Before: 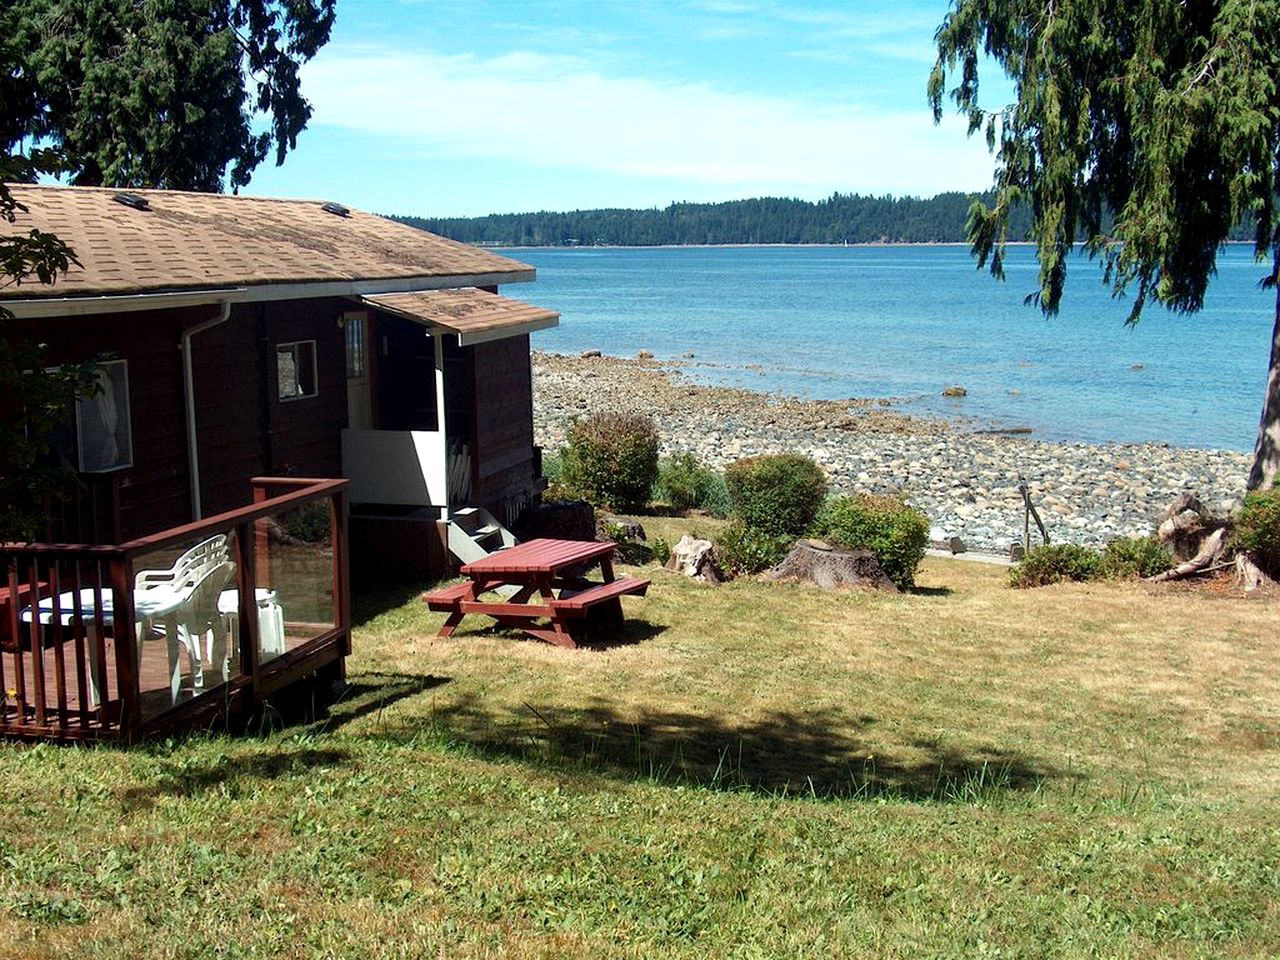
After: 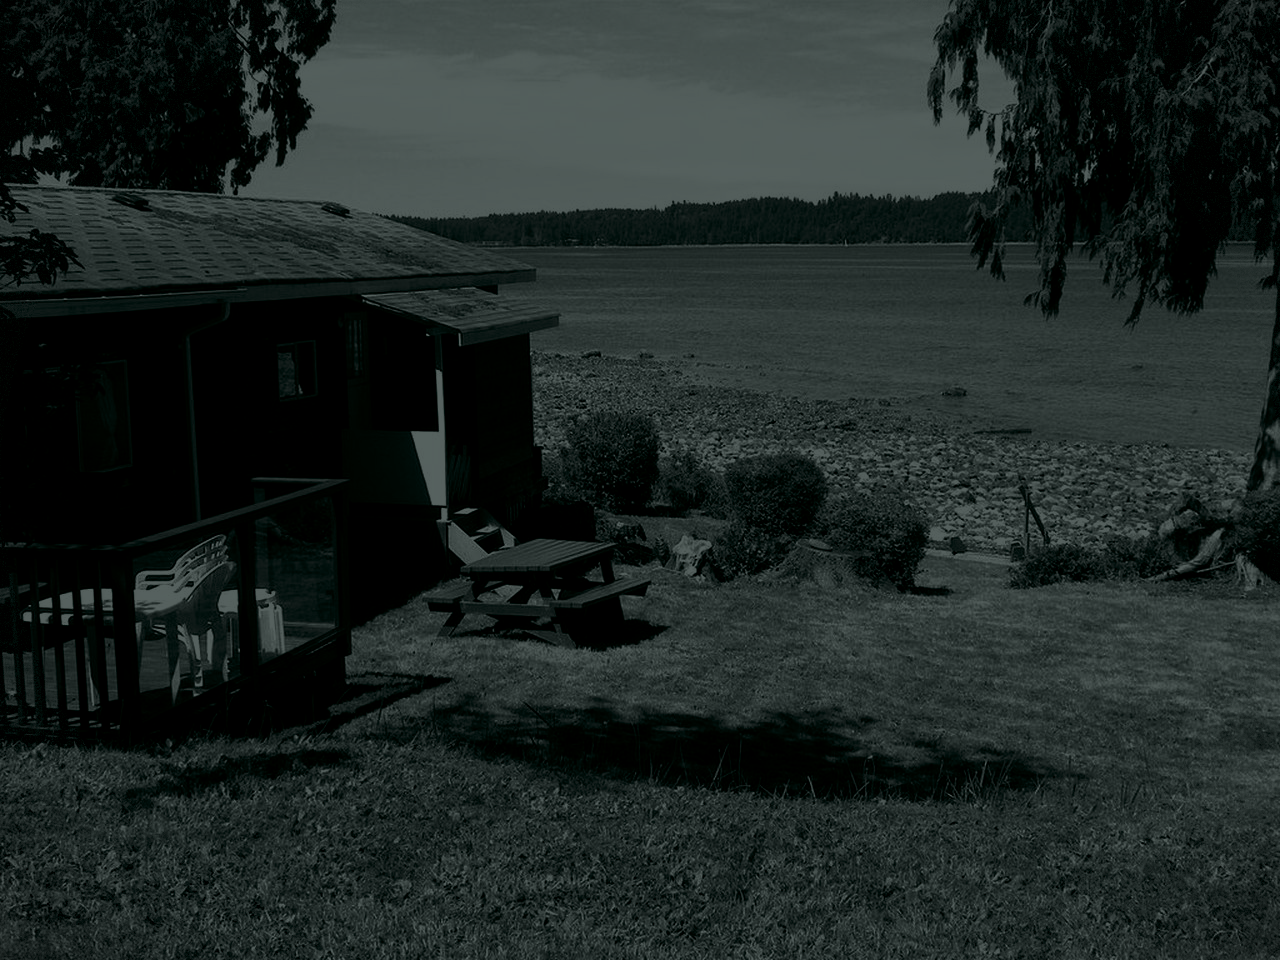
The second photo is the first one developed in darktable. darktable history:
rgb curve: curves: ch0 [(0, 0.186) (0.314, 0.284) (0.576, 0.466) (0.805, 0.691) (0.936, 0.886)]; ch1 [(0, 0.186) (0.314, 0.284) (0.581, 0.534) (0.771, 0.746) (0.936, 0.958)]; ch2 [(0, 0.216) (0.275, 0.39) (1, 1)], mode RGB, independent channels, compensate middle gray true, preserve colors none
vignetting: fall-off start 100%, fall-off radius 71%, brightness -0.434, saturation -0.2, width/height ratio 1.178, dithering 8-bit output, unbound false
colorize: hue 90°, saturation 19%, lightness 1.59%, version 1
